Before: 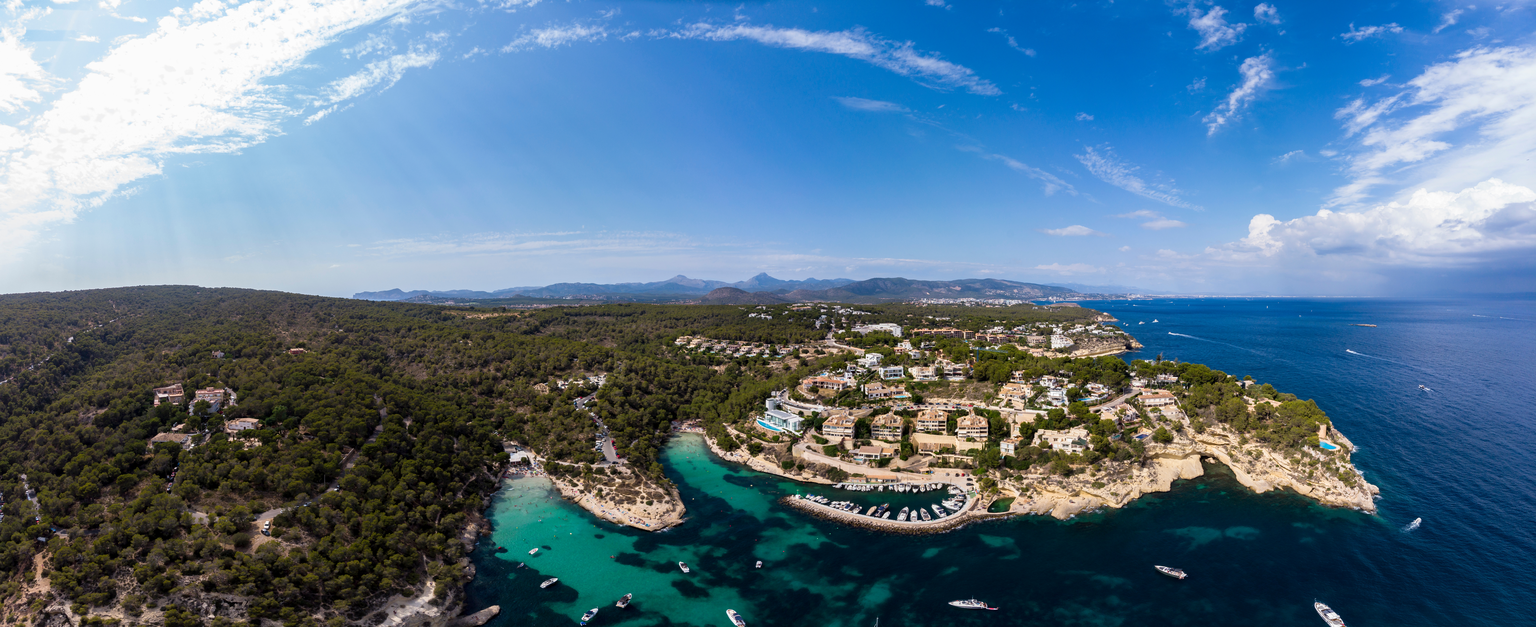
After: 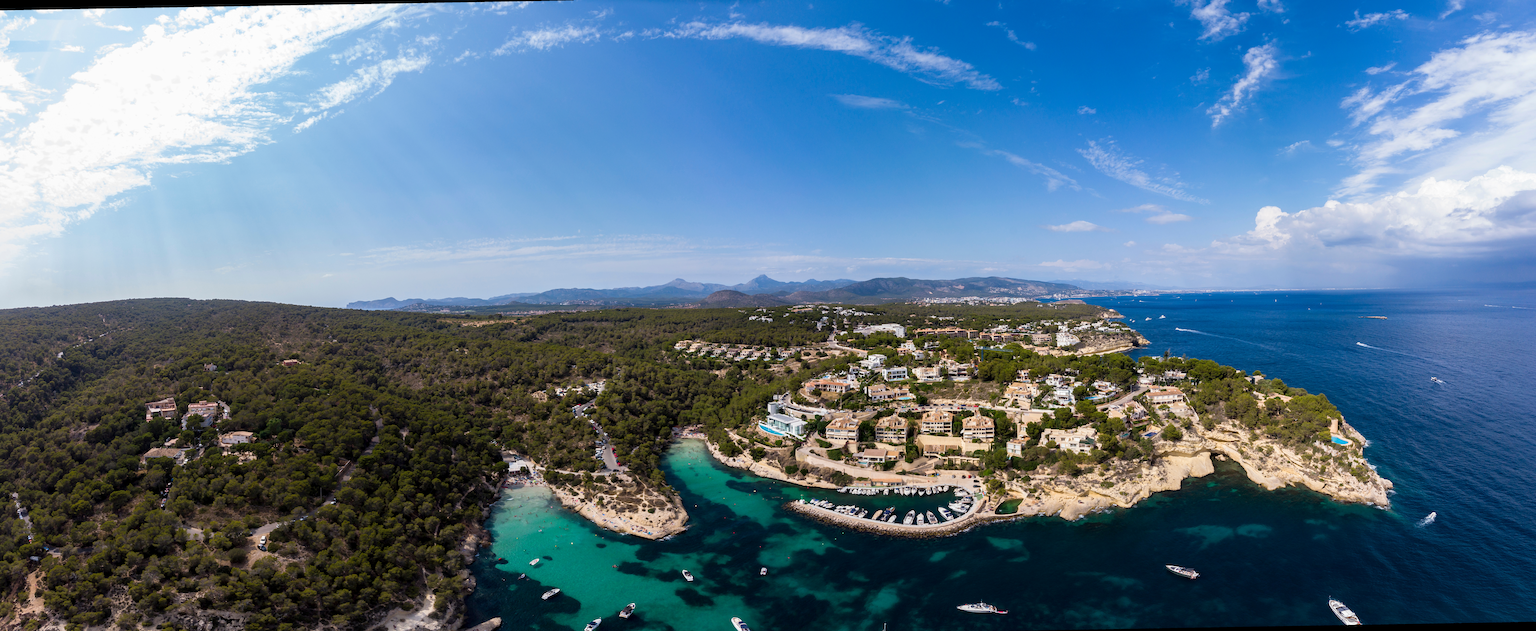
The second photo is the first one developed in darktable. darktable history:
rotate and perspective: rotation -1°, crop left 0.011, crop right 0.989, crop top 0.025, crop bottom 0.975
sharpen: radius 2.883, amount 0.868, threshold 47.523
